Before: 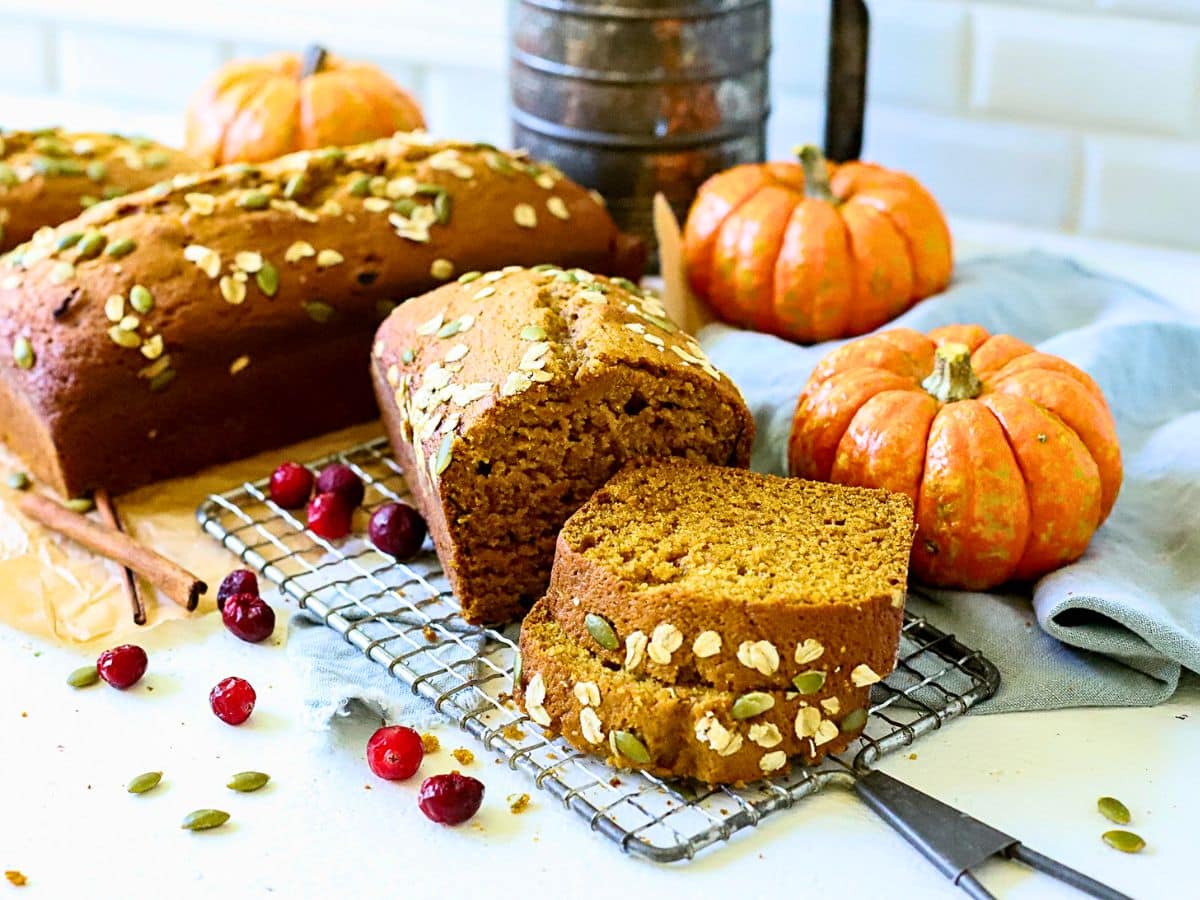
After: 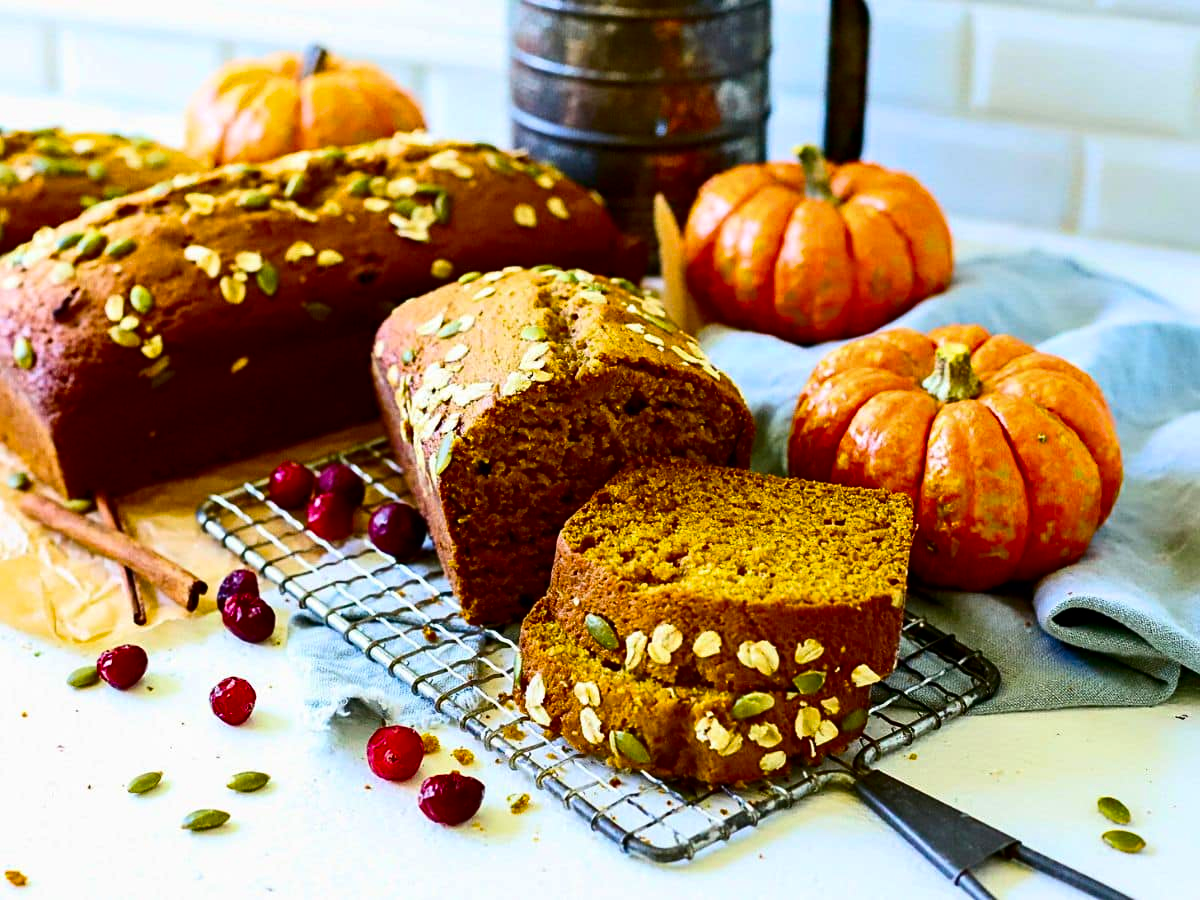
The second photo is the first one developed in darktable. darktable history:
contrast brightness saturation: contrast 0.133, brightness -0.244, saturation 0.143
color balance rgb: perceptual saturation grading › global saturation 10.525%, global vibrance 20%
